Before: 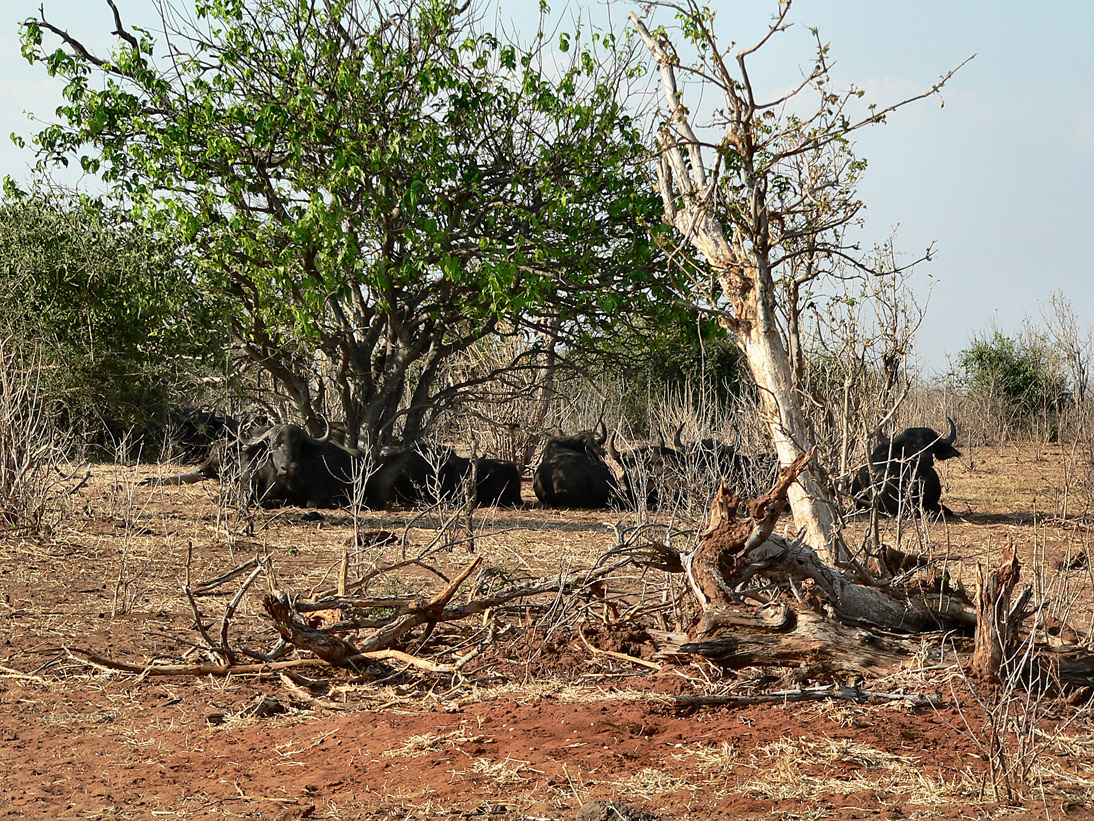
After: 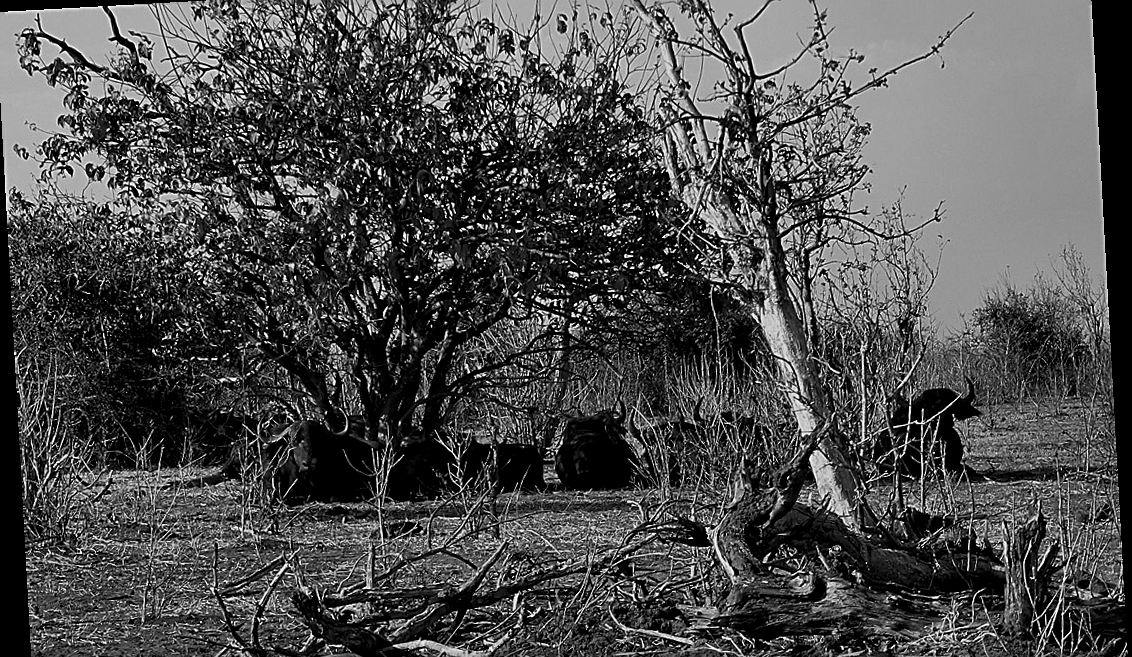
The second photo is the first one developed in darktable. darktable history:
white balance: red 1, blue 1
crop: left 0.387%, top 5.469%, bottom 19.809%
color calibration: illuminant Planckian (black body), x 0.378, y 0.375, temperature 4065 K
contrast brightness saturation: contrast -0.03, brightness -0.59, saturation -1
rgb levels: preserve colors sum RGB, levels [[0.038, 0.433, 0.934], [0, 0.5, 1], [0, 0.5, 1]]
rotate and perspective: rotation -3.18°, automatic cropping off
sharpen: on, module defaults
